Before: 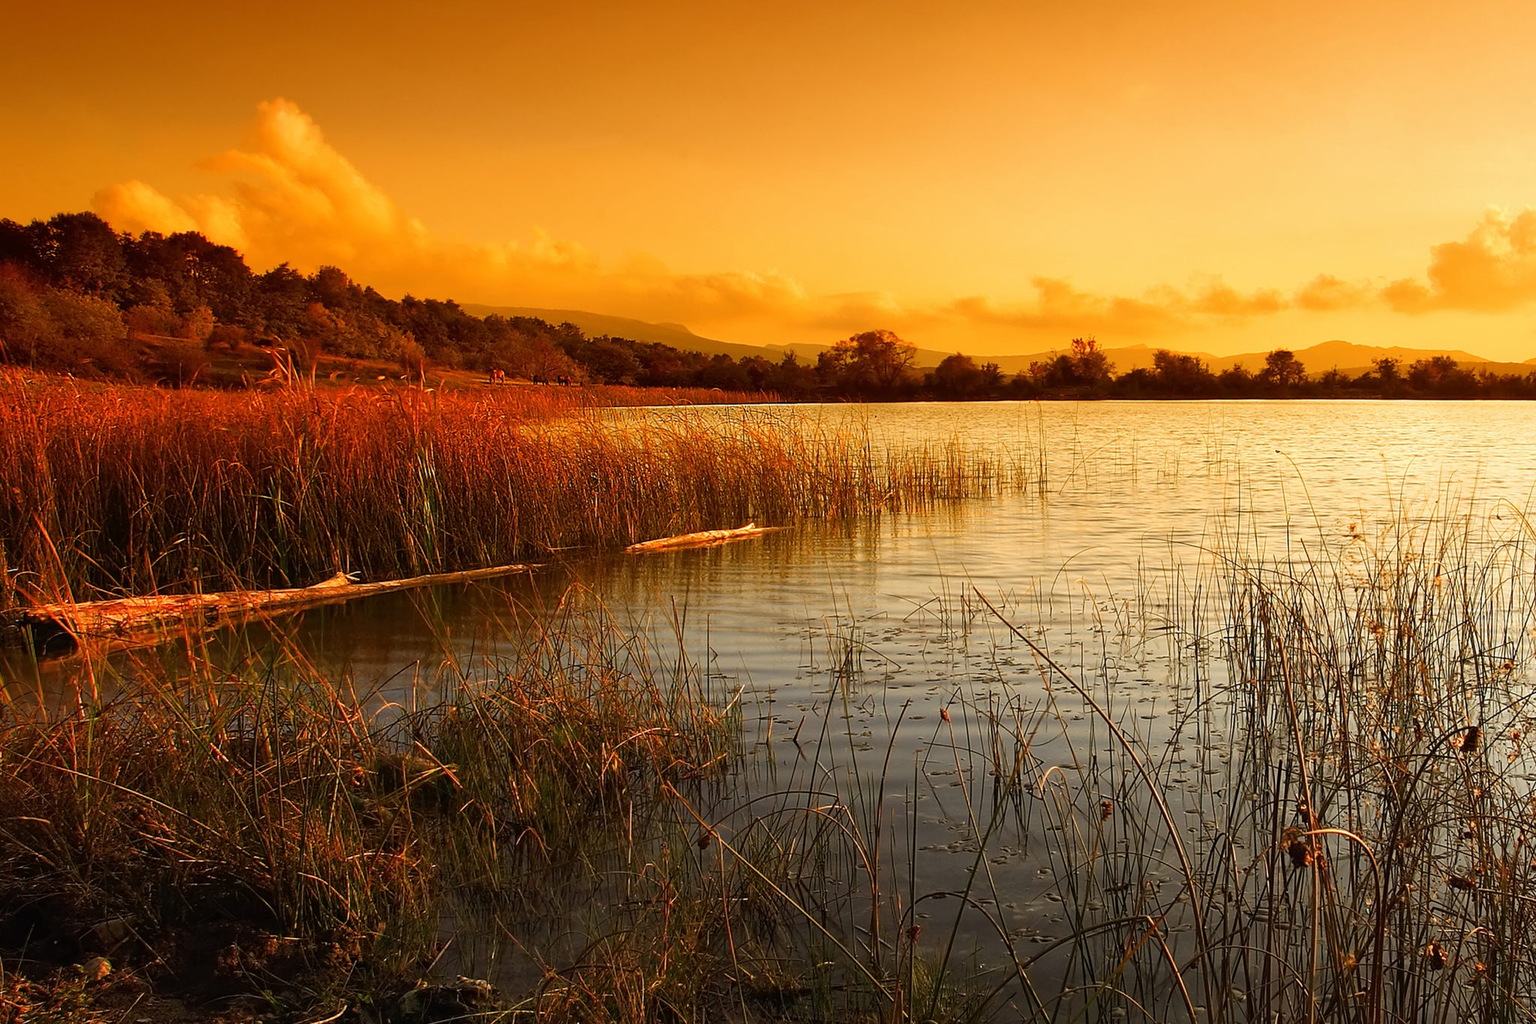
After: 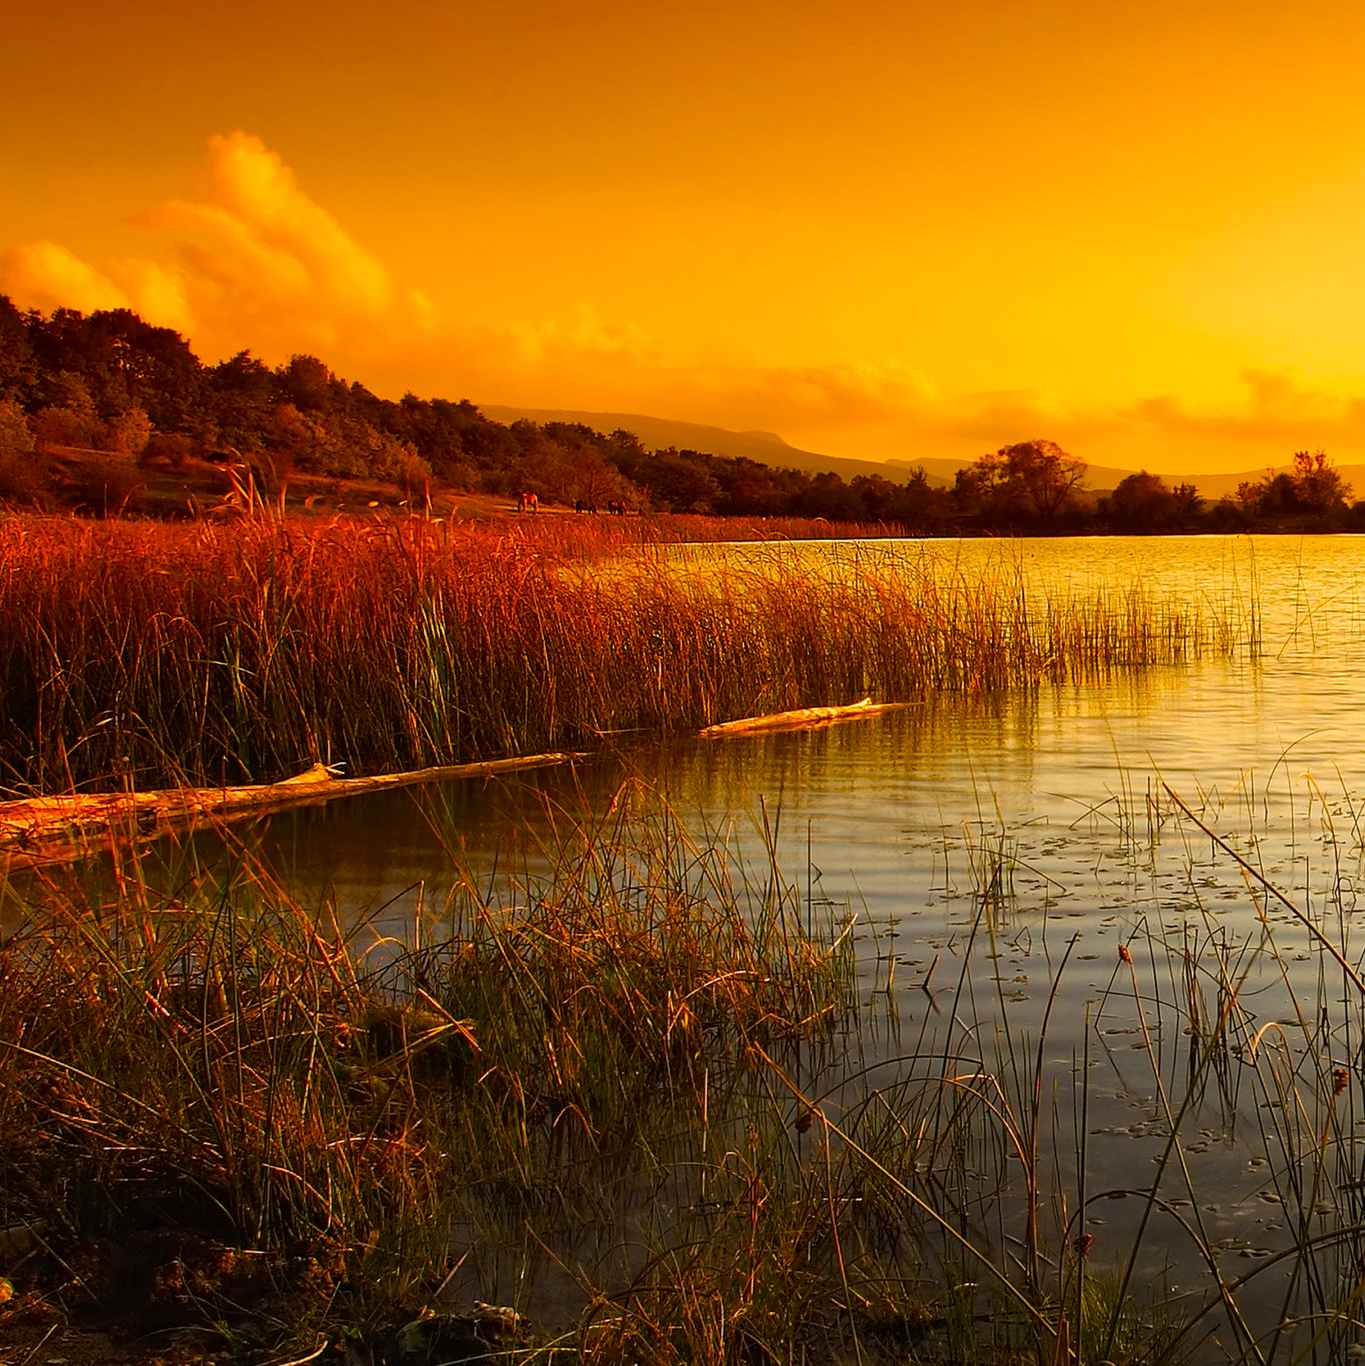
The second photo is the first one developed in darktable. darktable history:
contrast brightness saturation: contrast 0.08, saturation 0.02
color balance rgb: perceptual saturation grading › global saturation 20%, global vibrance 20%
crop and rotate: left 6.617%, right 26.717%
